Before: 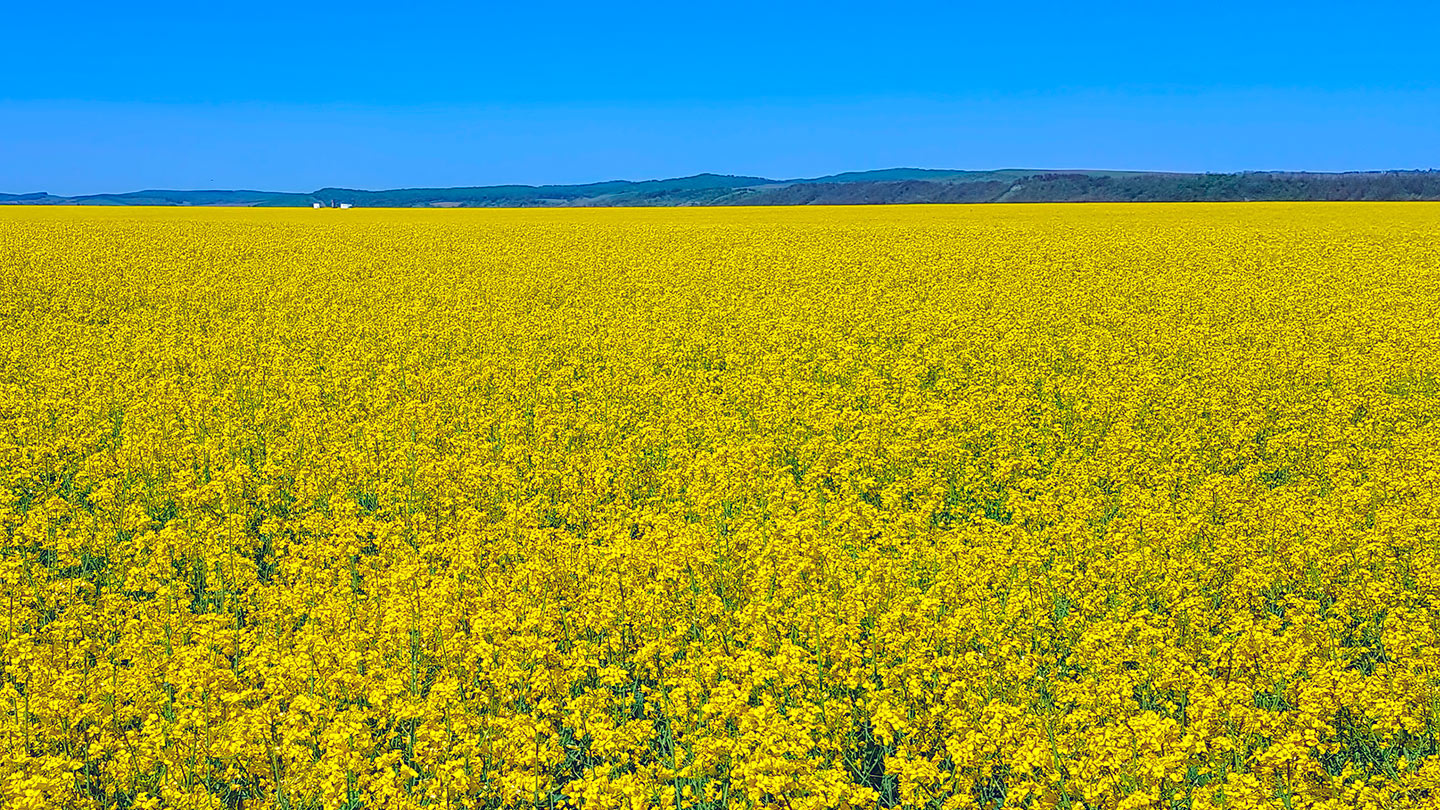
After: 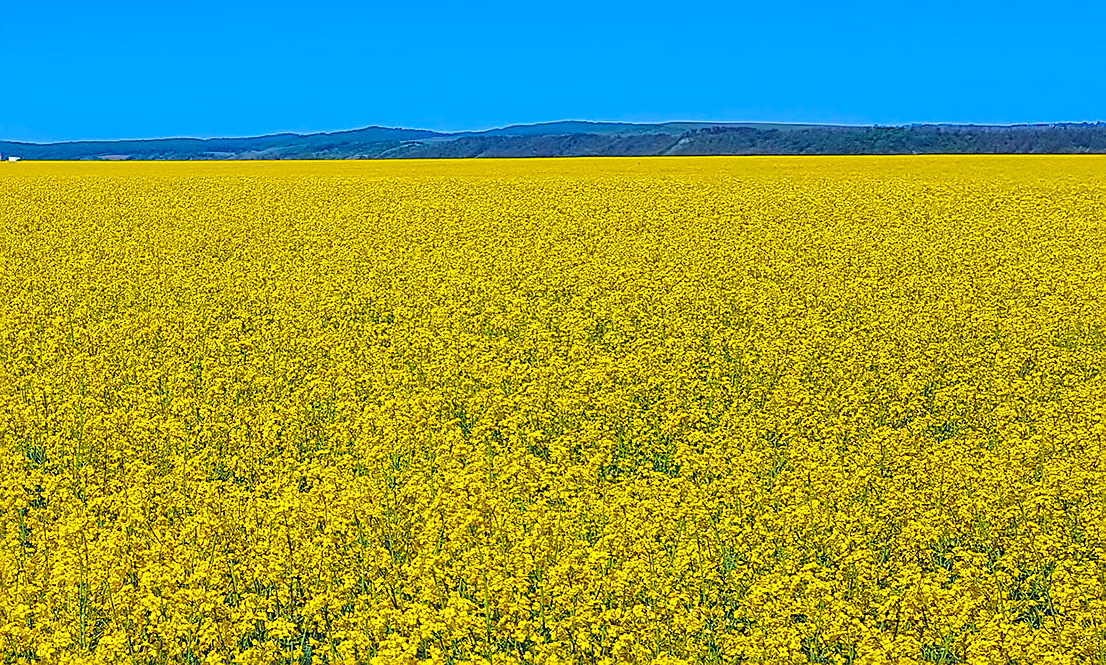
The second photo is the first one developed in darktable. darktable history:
sharpen: on, module defaults
crop: left 23.095%, top 5.827%, bottom 11.854%
velvia: on, module defaults
color contrast: green-magenta contrast 0.85, blue-yellow contrast 1.25, unbound 0
